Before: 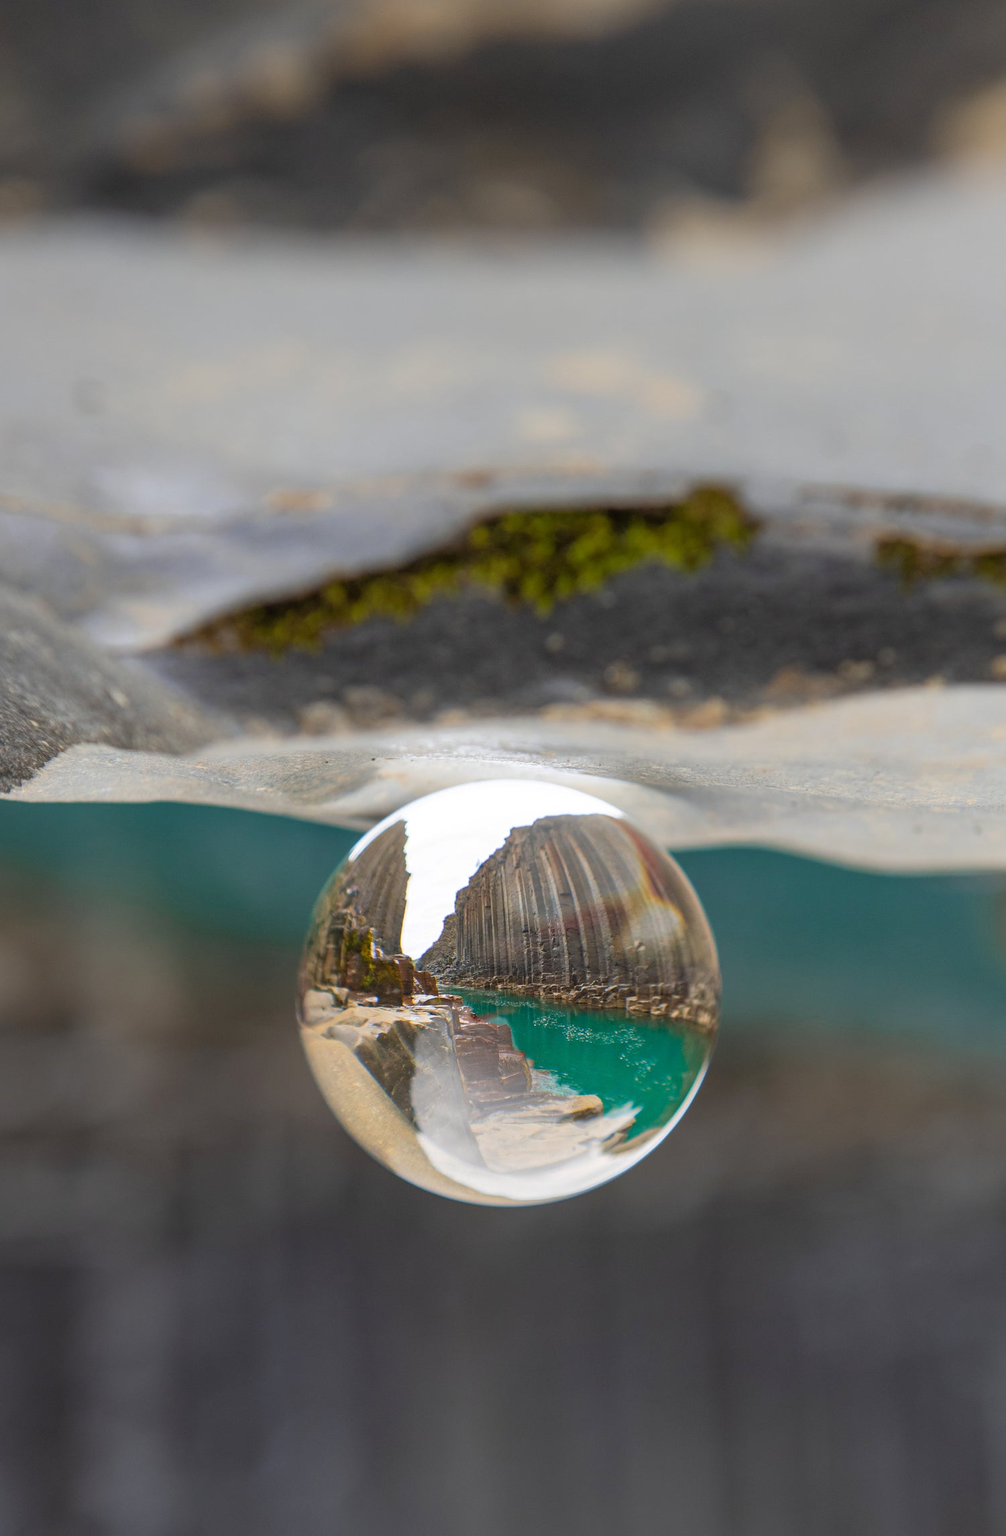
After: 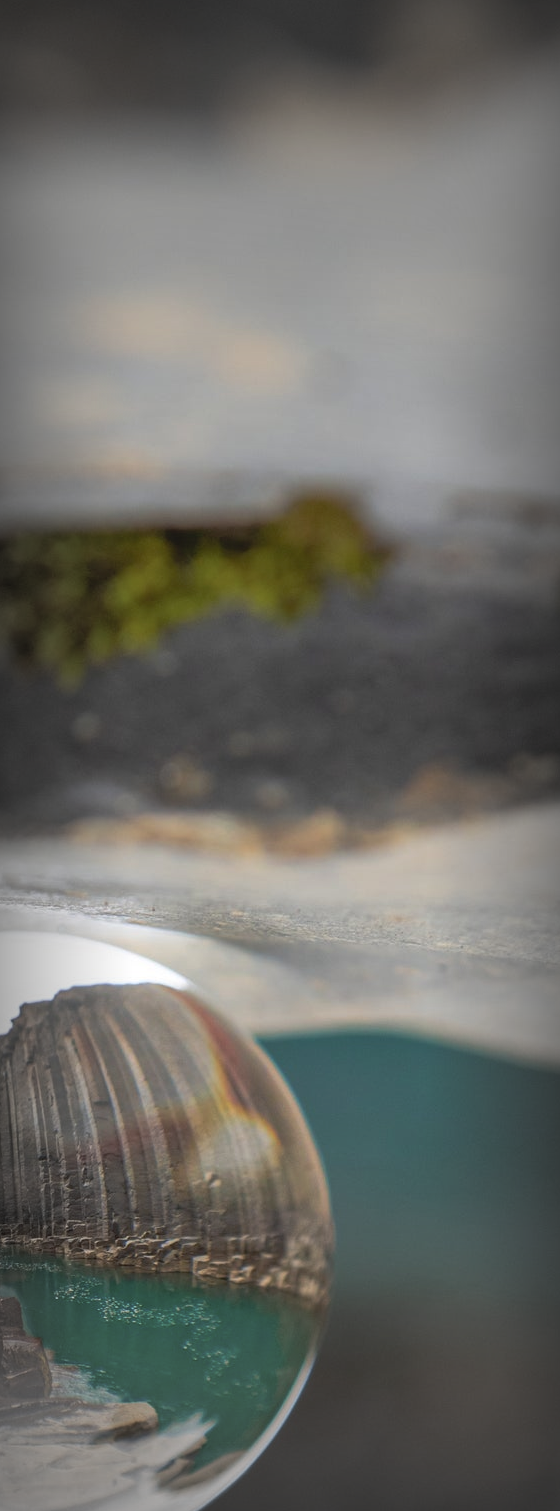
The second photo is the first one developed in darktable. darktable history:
vignetting: fall-off start 52.77%, brightness -0.615, saturation -0.673, automatic ratio true, width/height ratio 1.315, shape 0.22
tone curve: curves: ch0 [(0, 0.042) (0.129, 0.18) (0.501, 0.497) (1, 1)], preserve colors none
crop and rotate: left 49.448%, top 10.095%, right 13.164%, bottom 23.919%
shadows and highlights: highlights color adjustment 72.61%, soften with gaussian
